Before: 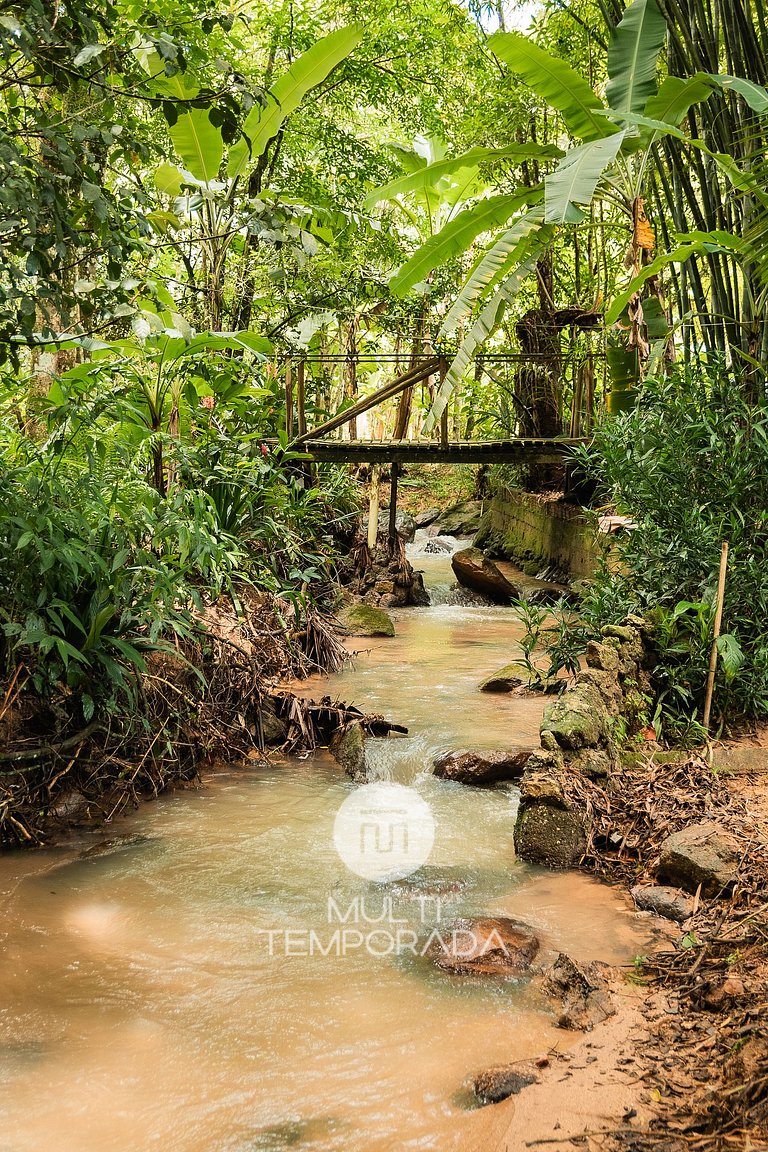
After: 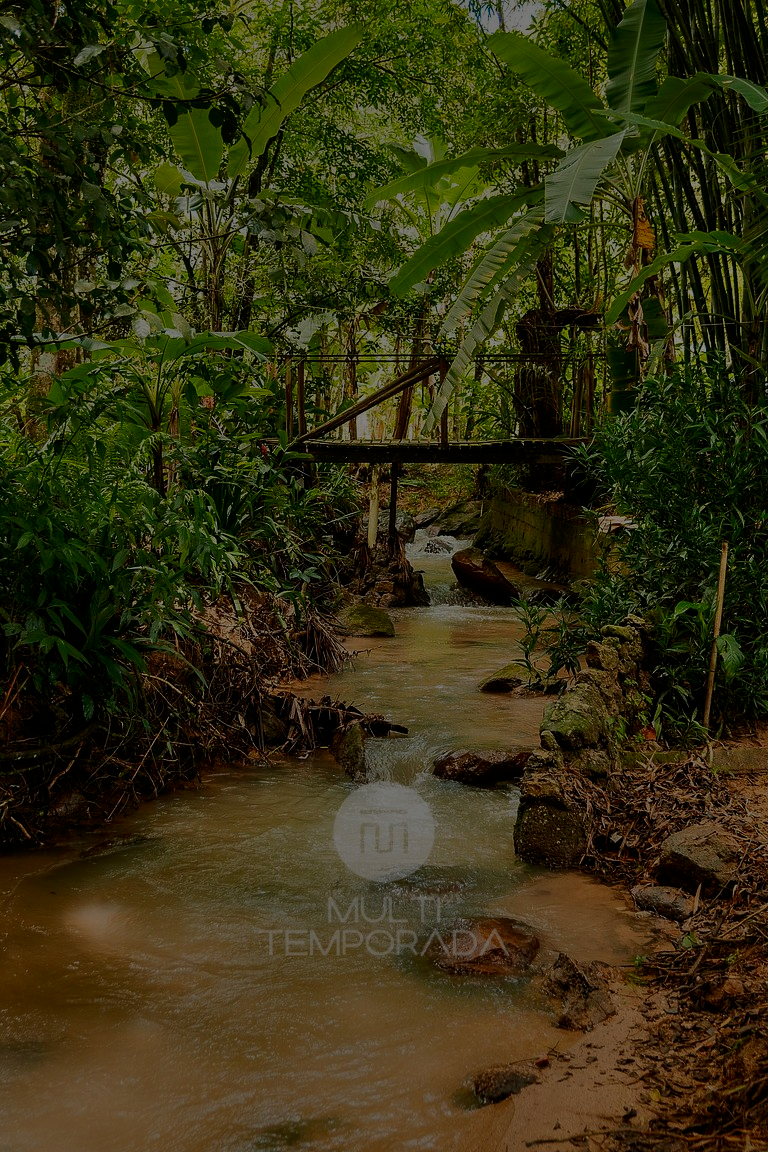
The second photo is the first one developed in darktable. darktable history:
exposure: exposure -2.446 EV, compensate highlight preservation false
shadows and highlights: shadows 40, highlights -54, highlights color adjustment 46%, low approximation 0.01, soften with gaussian
contrast brightness saturation: contrast 0.12, brightness -0.12, saturation 0.2
